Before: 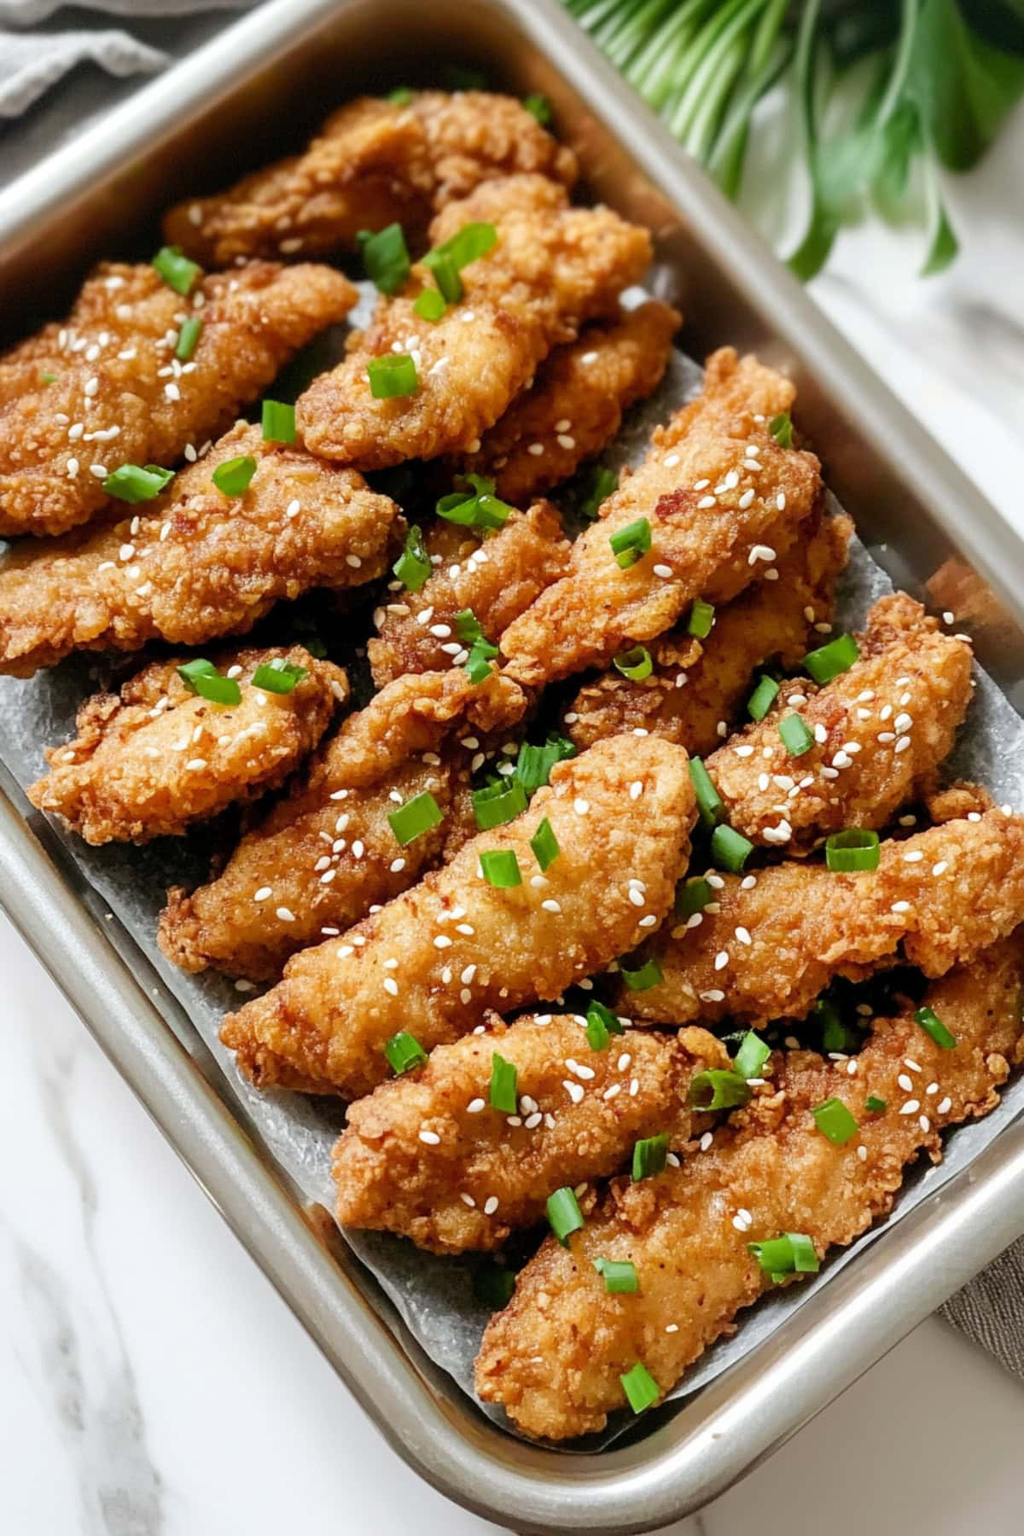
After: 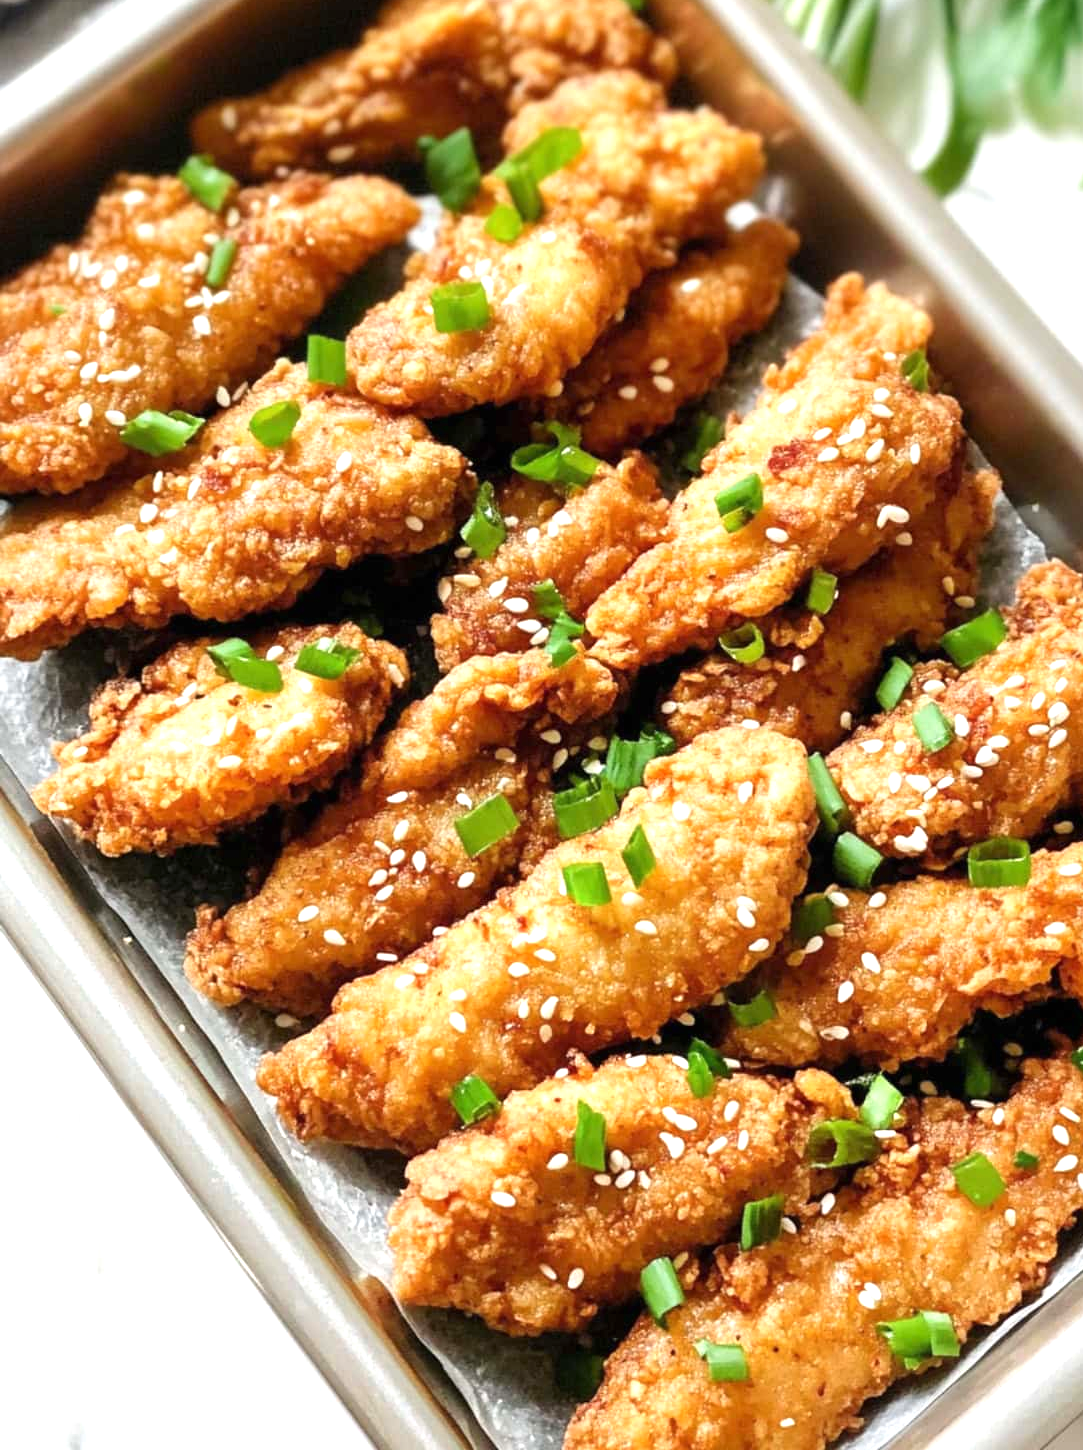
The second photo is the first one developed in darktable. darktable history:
exposure: black level correction 0, exposure 0.7 EV, compensate exposure bias true, compensate highlight preservation false
crop: top 7.49%, right 9.717%, bottom 11.943%
